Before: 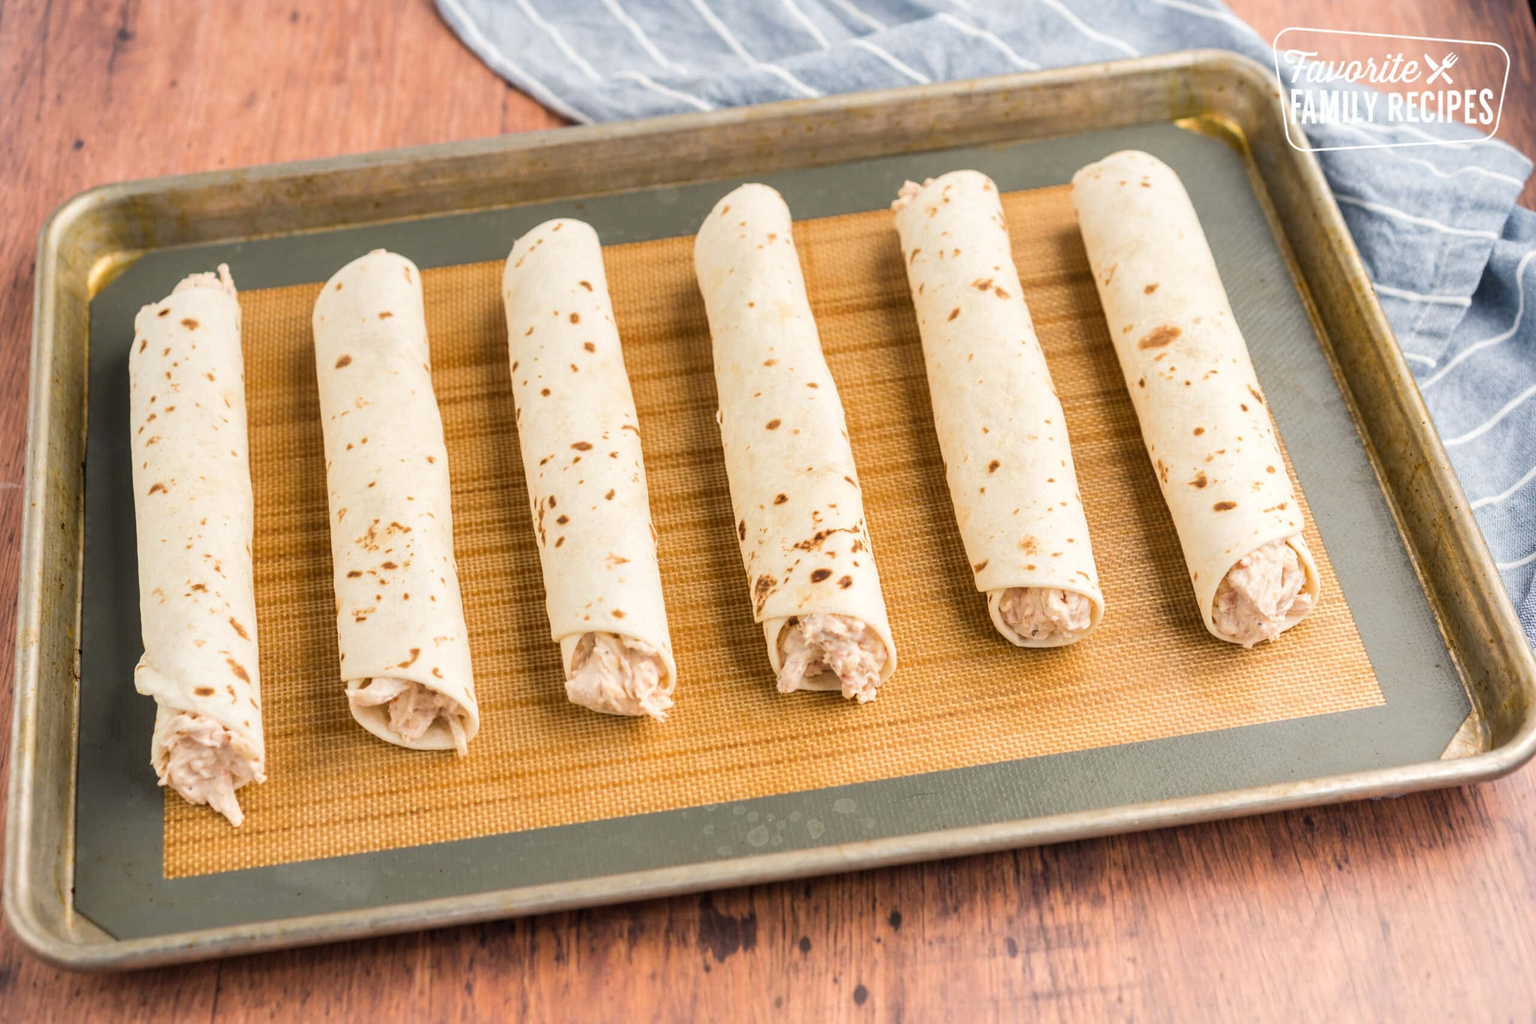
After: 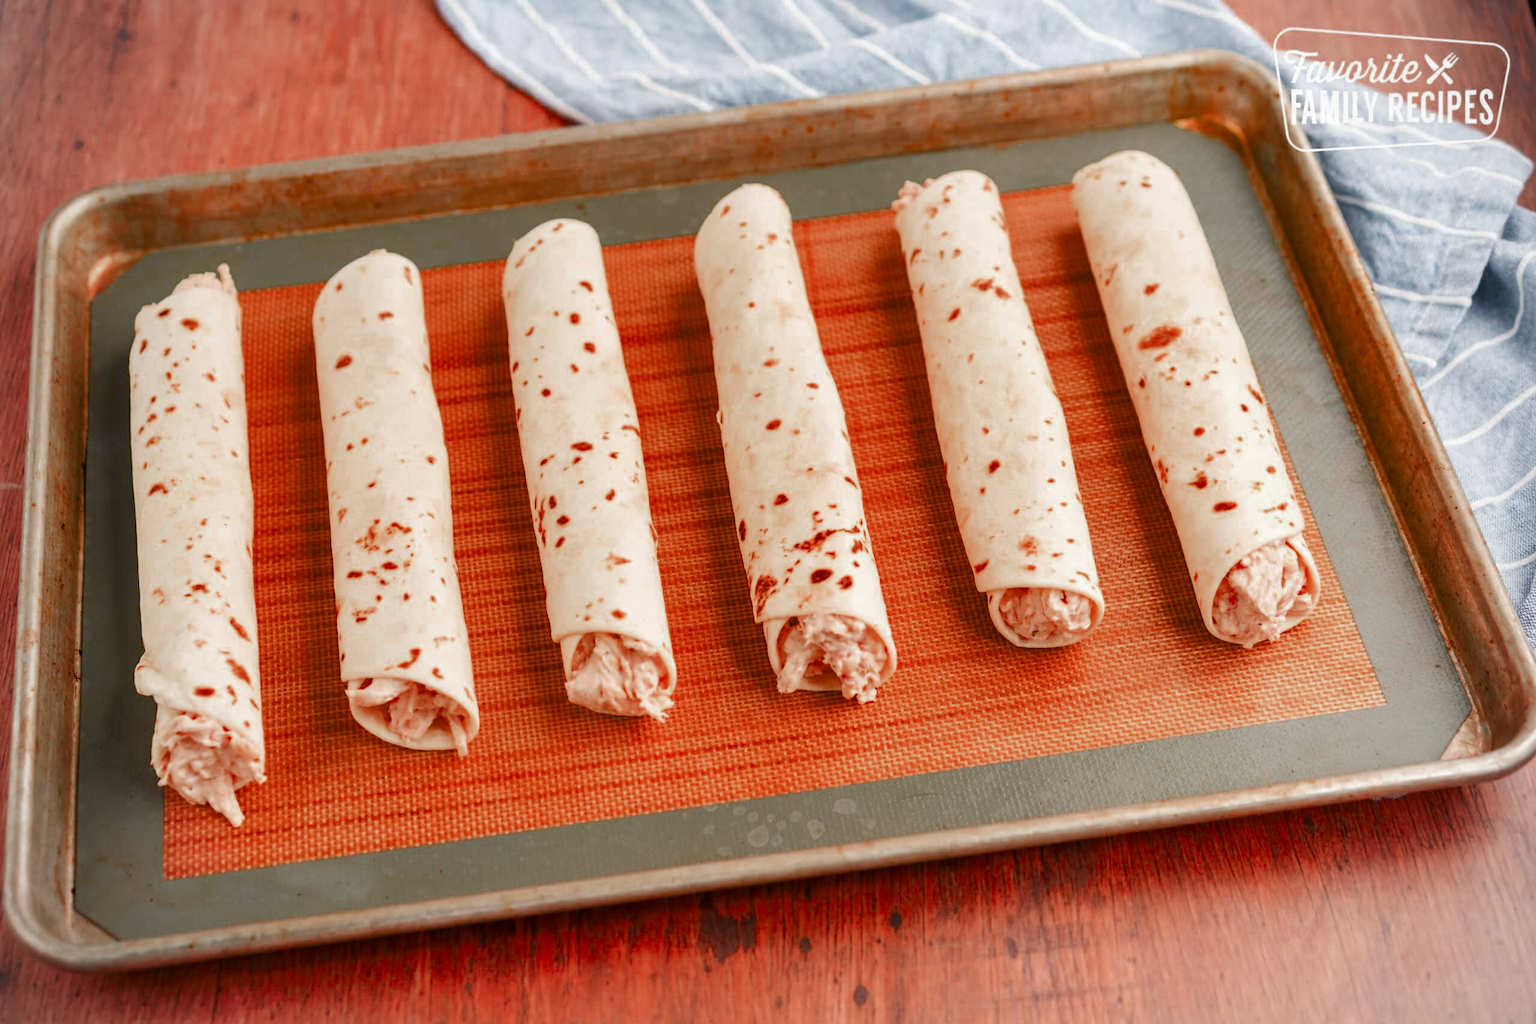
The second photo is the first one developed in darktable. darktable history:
color zones: curves: ch0 [(0, 0.299) (0.25, 0.383) (0.456, 0.352) (0.736, 0.571)]; ch1 [(0, 0.63) (0.151, 0.568) (0.254, 0.416) (0.47, 0.558) (0.732, 0.37) (0.909, 0.492)]; ch2 [(0.004, 0.604) (0.158, 0.443) (0.257, 0.403) (0.761, 0.468)]
color balance rgb: linear chroma grading › global chroma 8.999%, perceptual saturation grading › global saturation 46.317%, perceptual saturation grading › highlights -50.581%, perceptual saturation grading › shadows 30.917%, global vibrance 20%
vignetting: brightness -0.152
